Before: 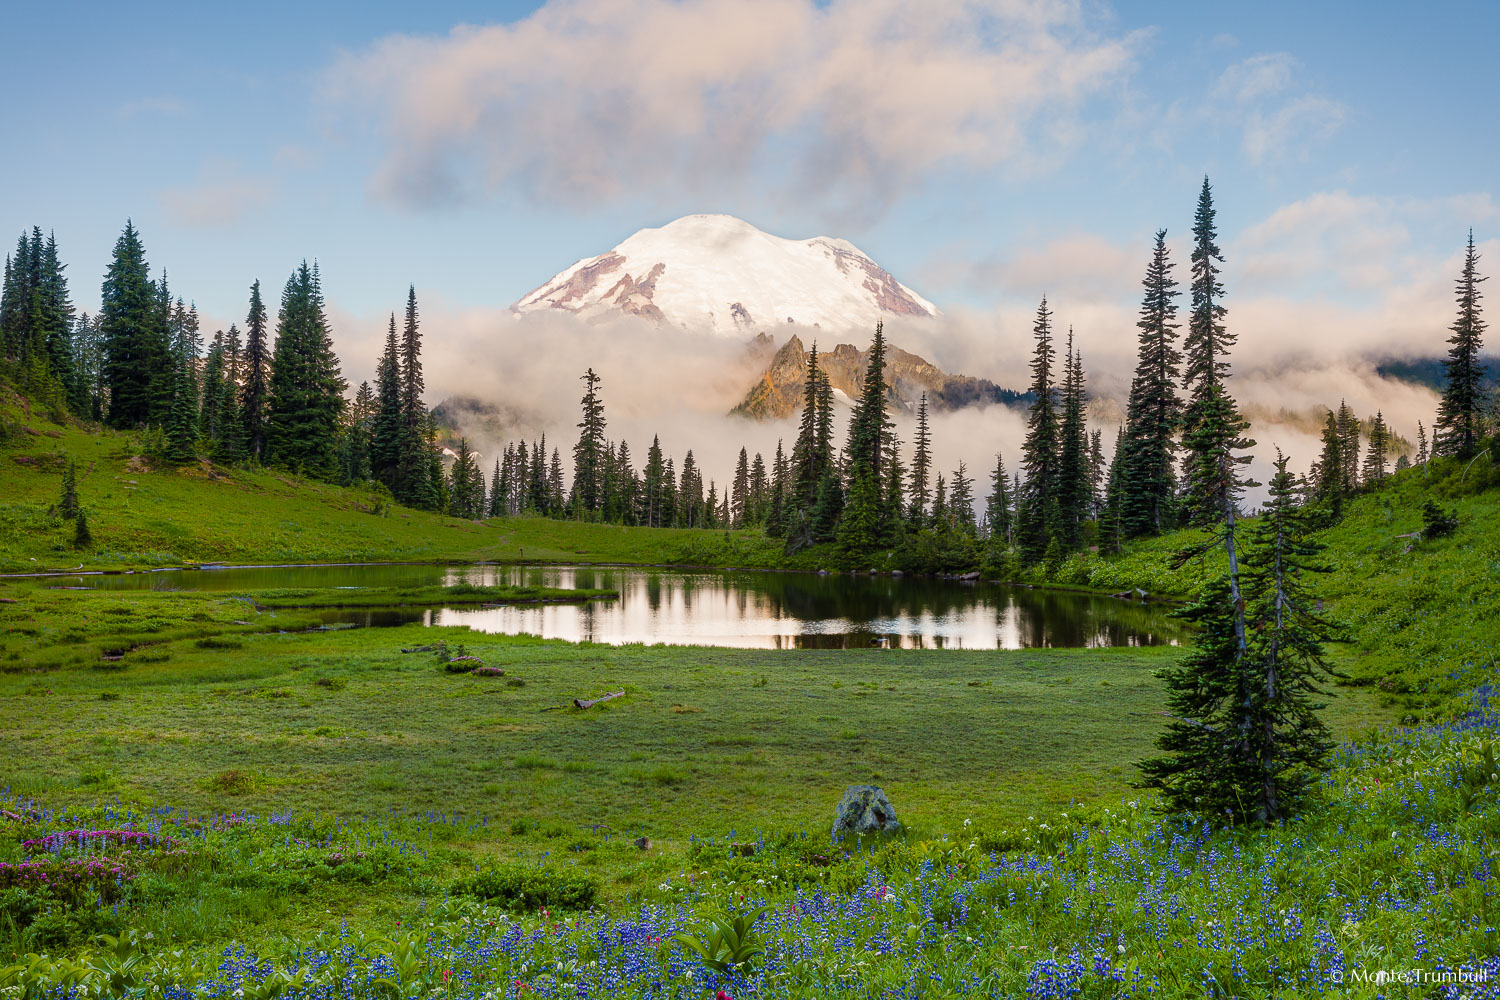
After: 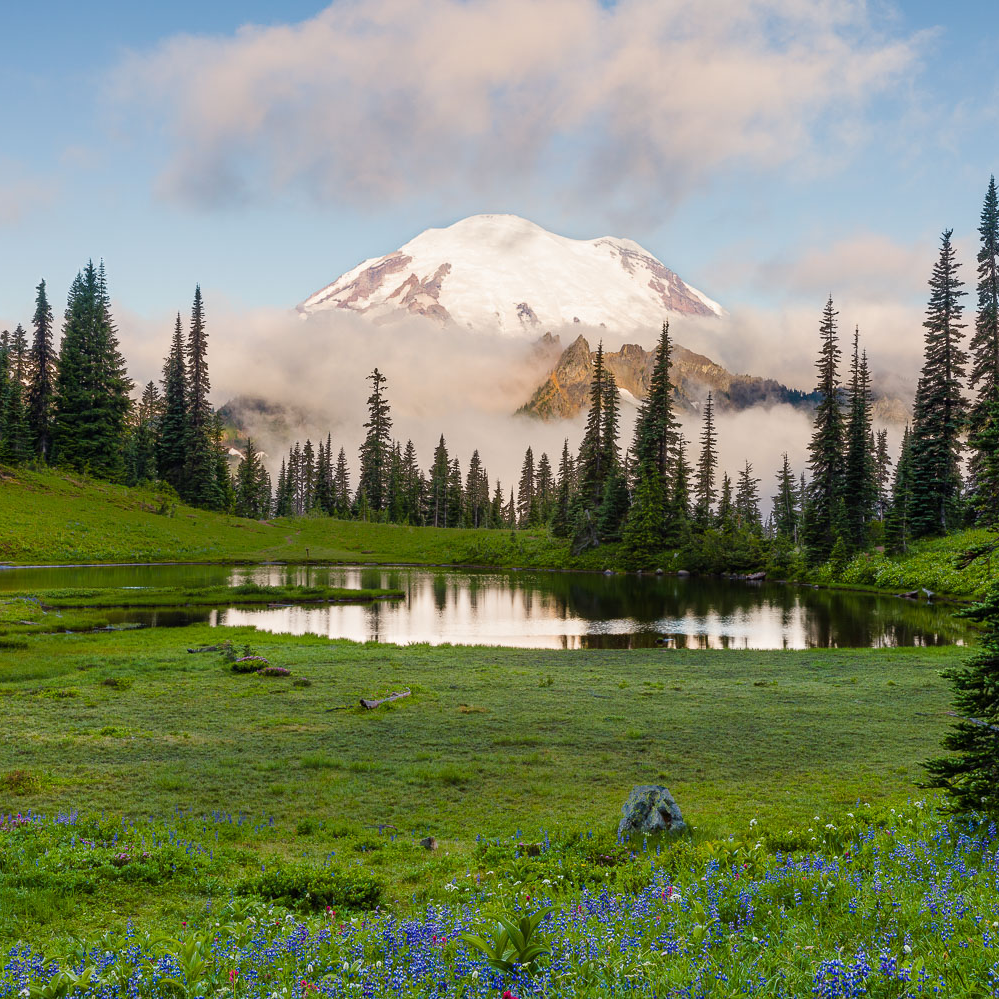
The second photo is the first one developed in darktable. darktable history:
crop and rotate: left 14.287%, right 19.064%
